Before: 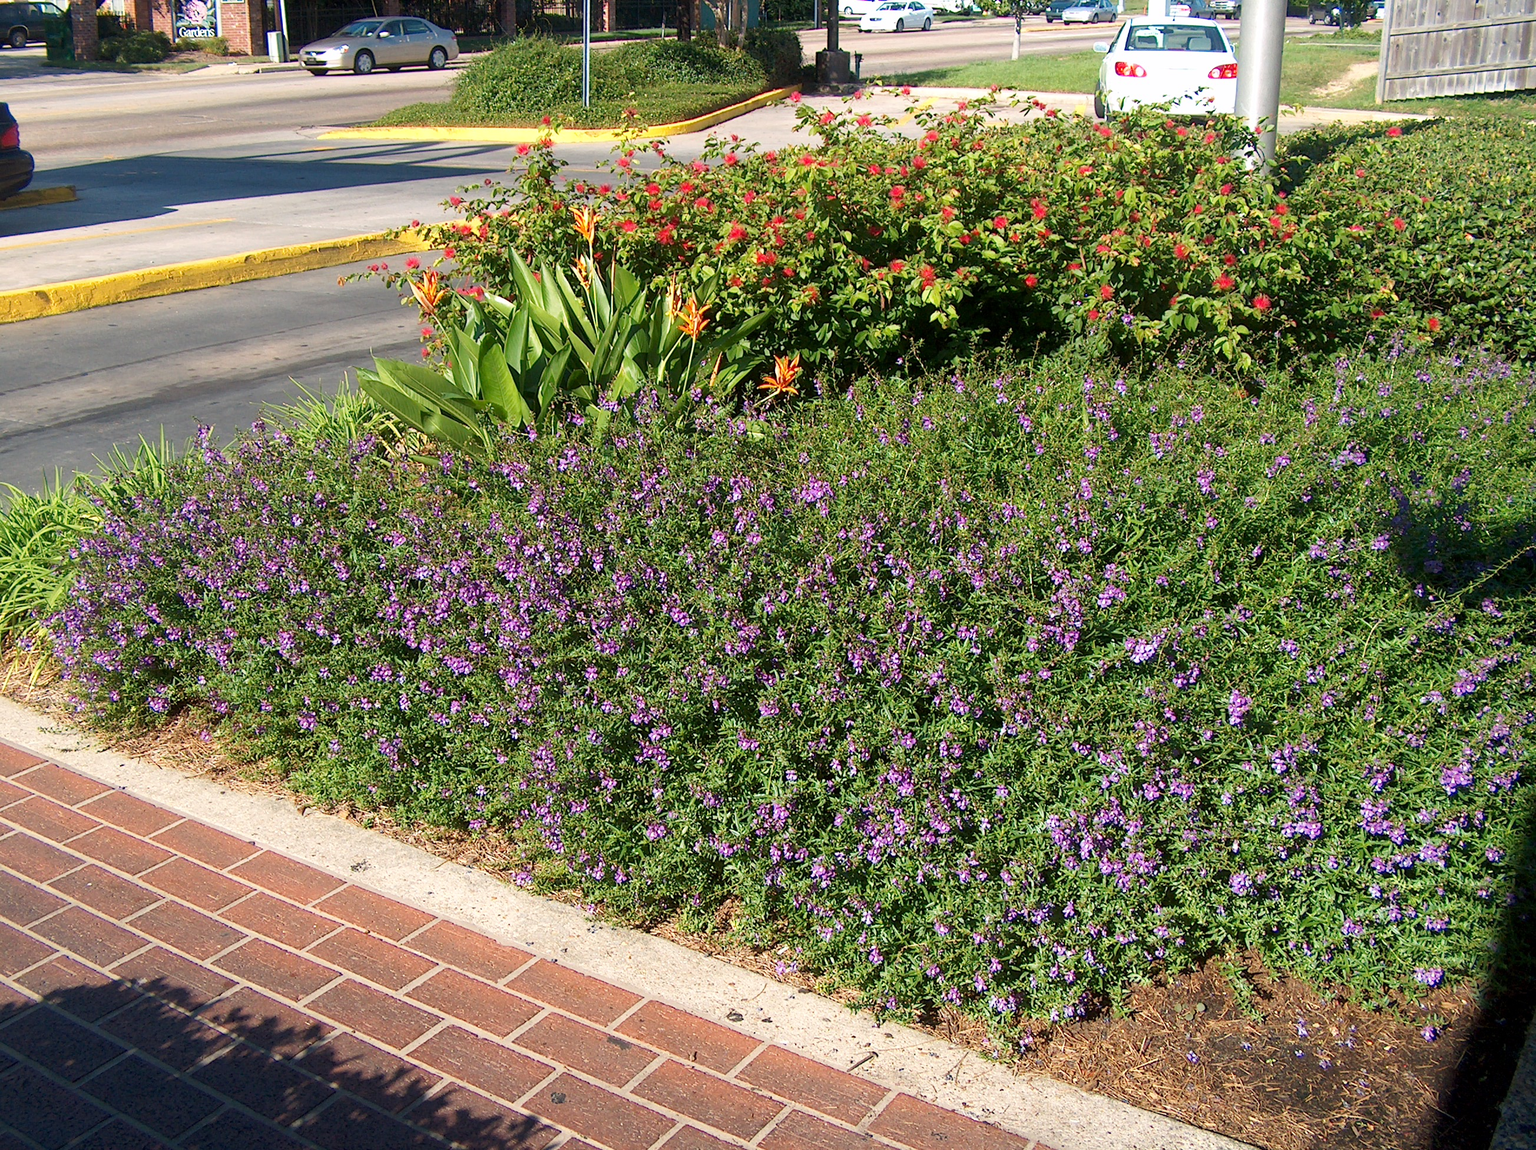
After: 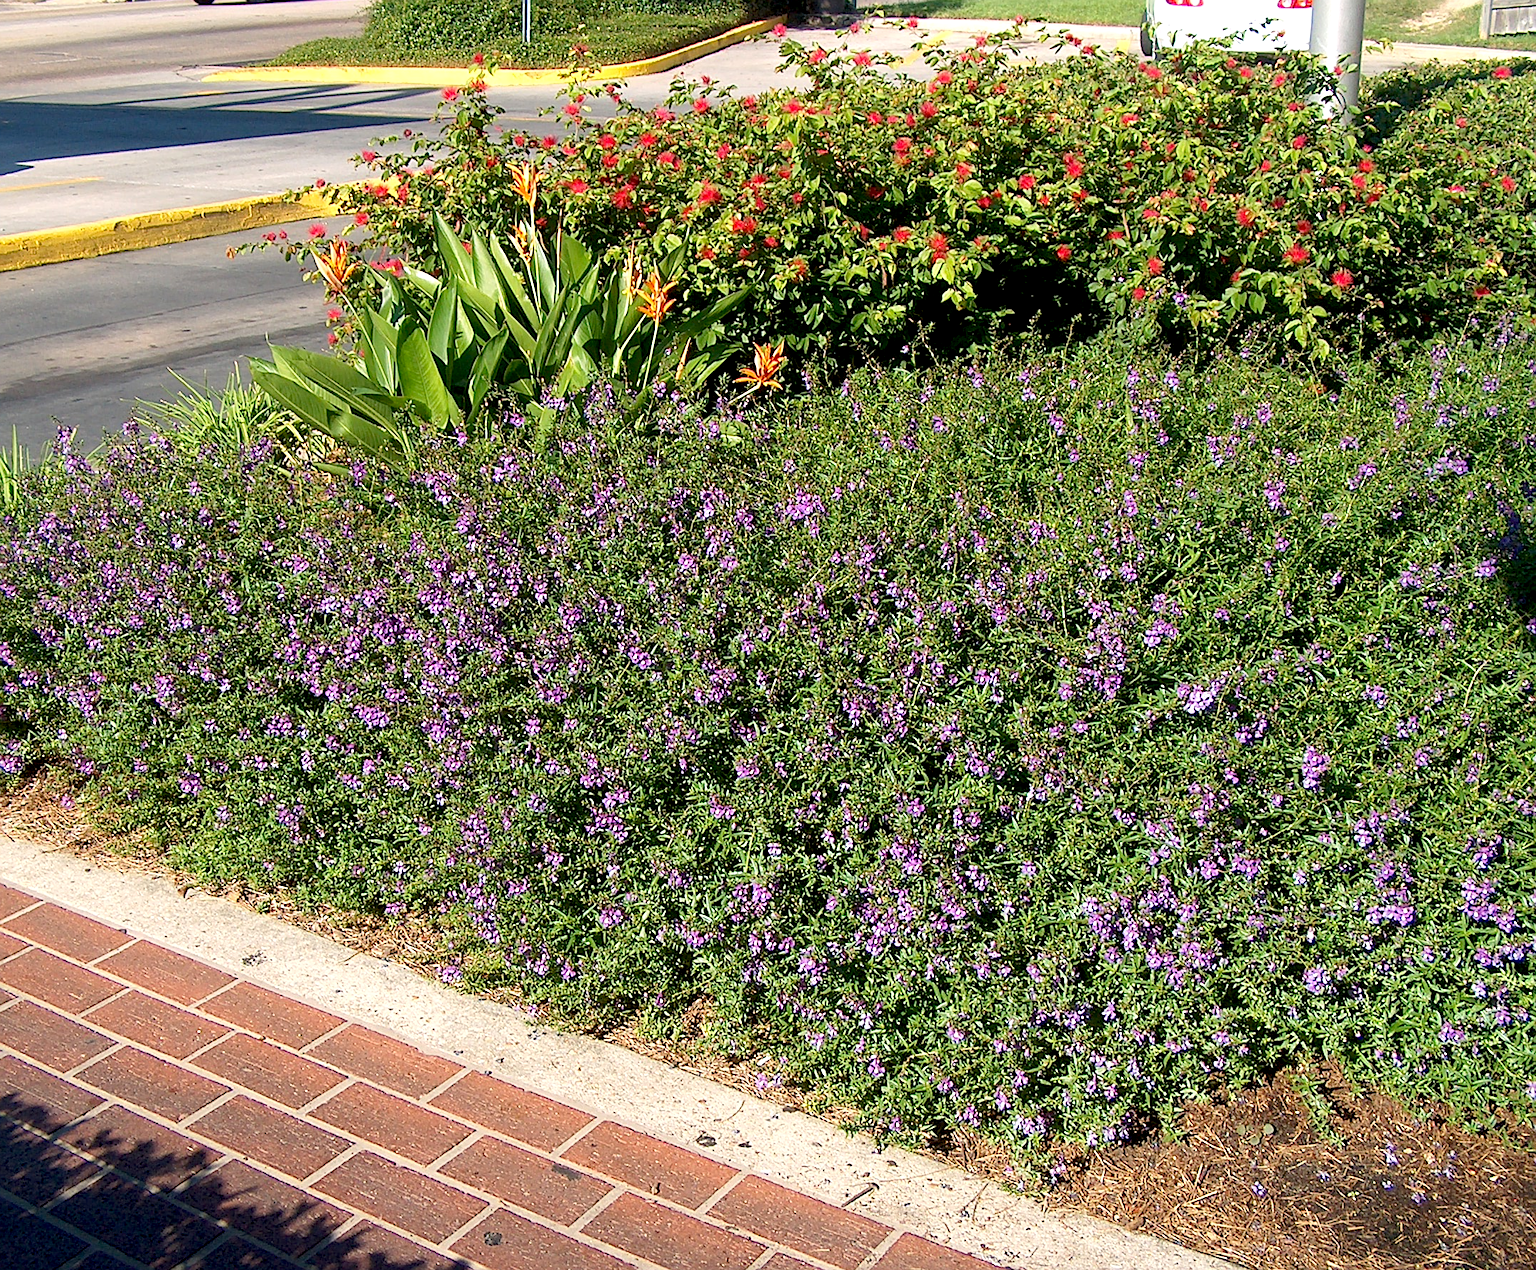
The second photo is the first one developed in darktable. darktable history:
exposure: black level correction 0.009, exposure 0.119 EV, compensate highlight preservation false
crop: left 9.807%, top 6.259%, right 7.334%, bottom 2.177%
sharpen: amount 0.478
